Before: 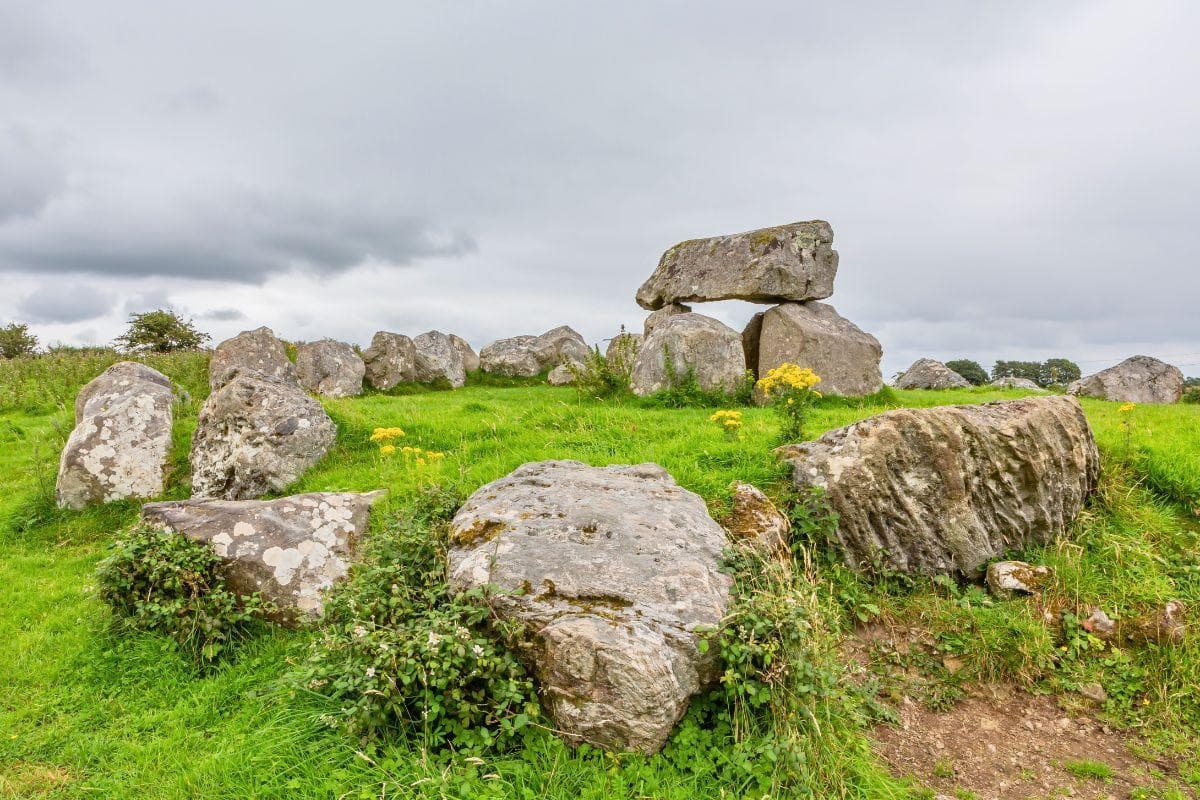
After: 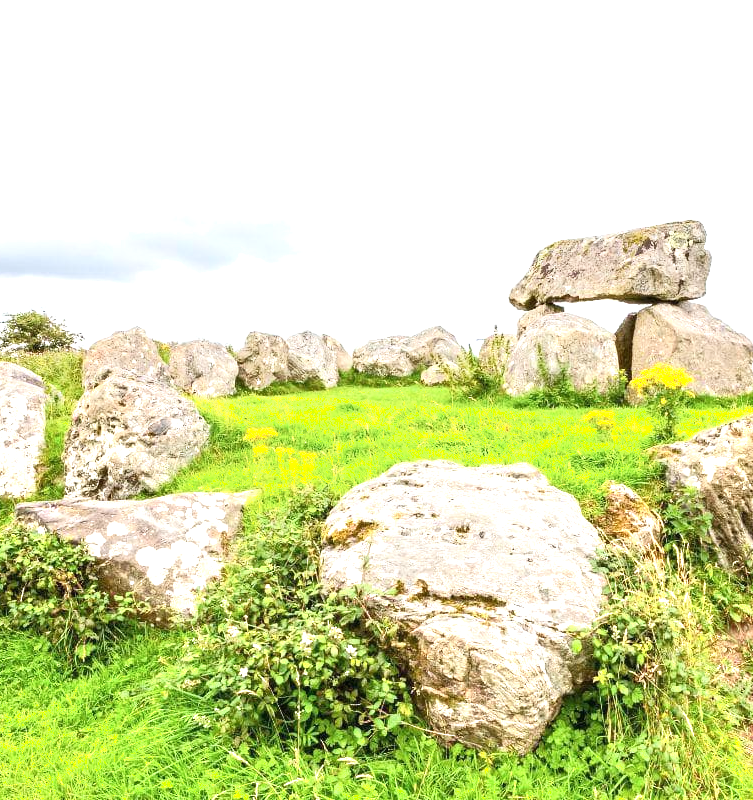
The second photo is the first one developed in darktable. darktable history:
shadows and highlights: shadows 0, highlights 40
exposure: black level correction 0, exposure 1.1 EV, compensate highlight preservation false
crop: left 10.644%, right 26.528%
